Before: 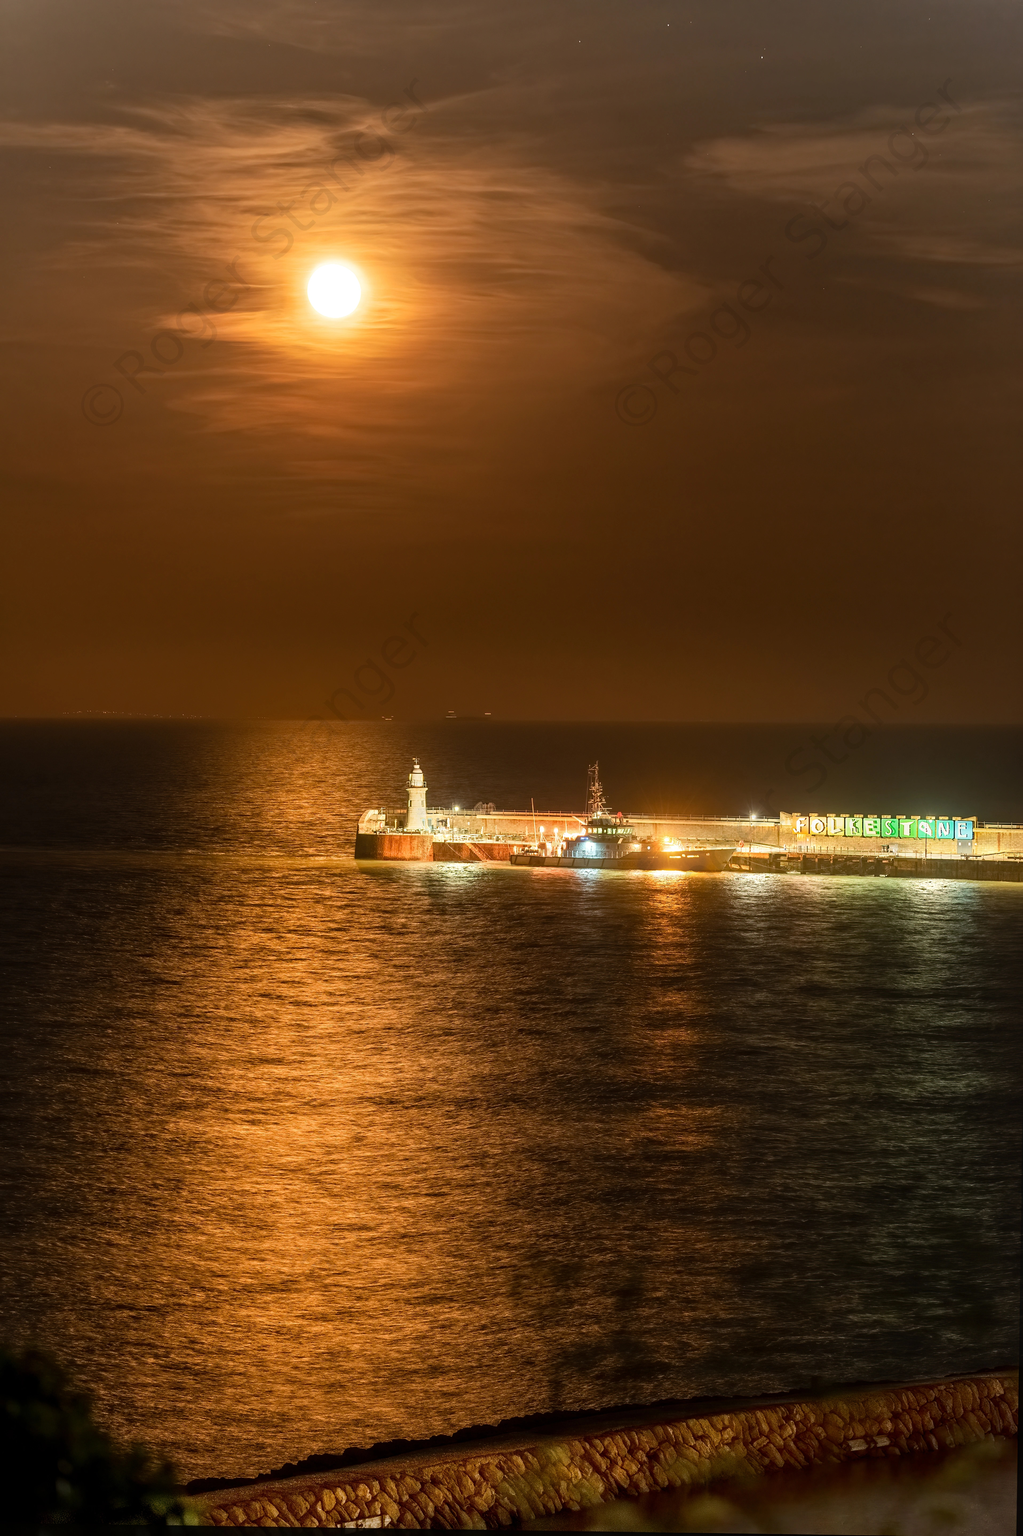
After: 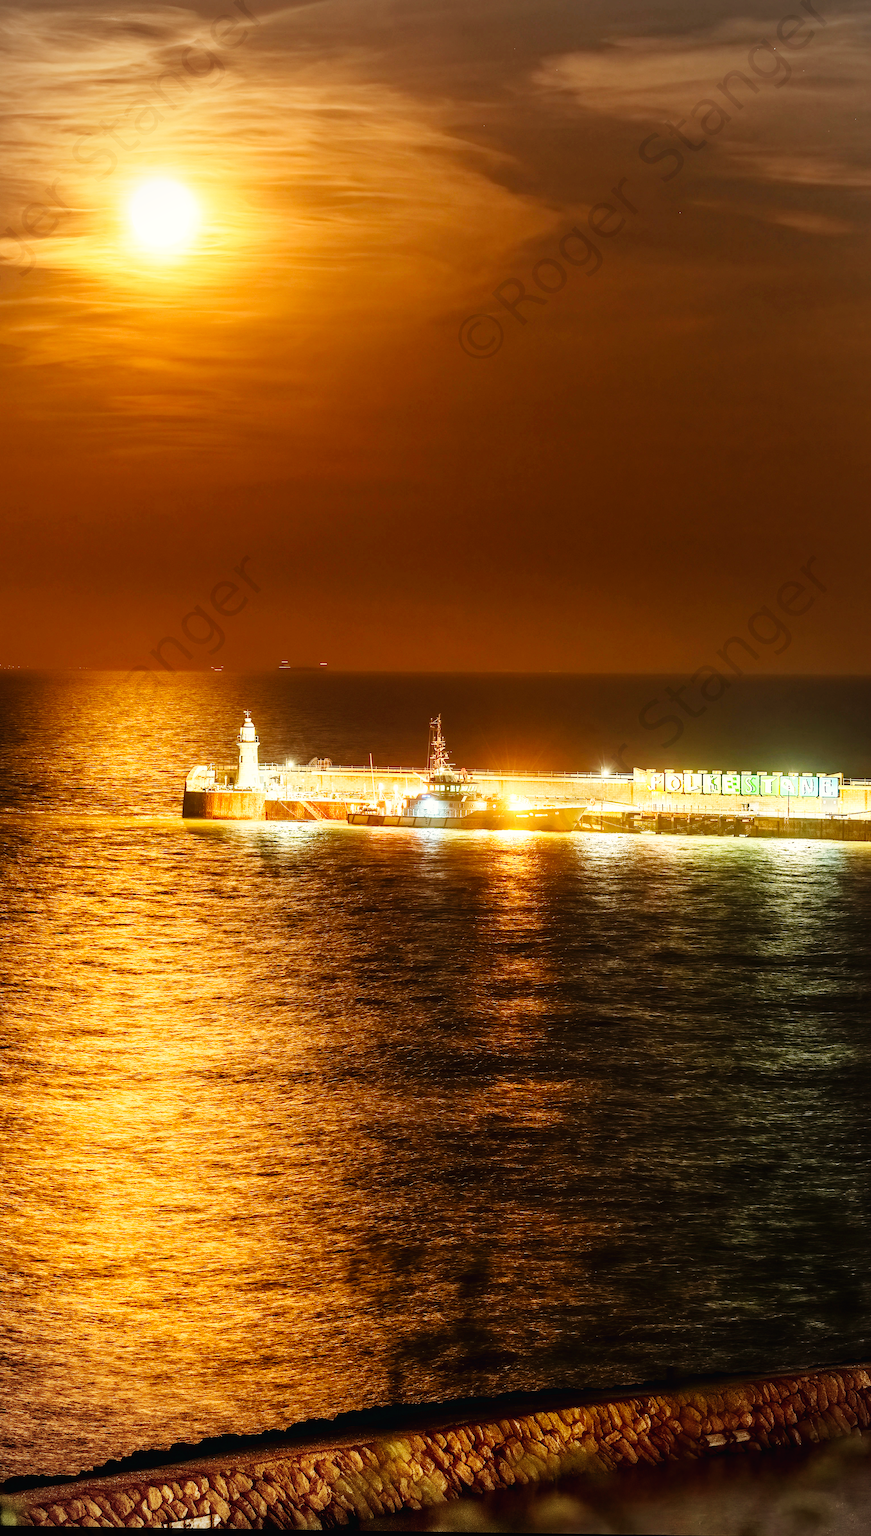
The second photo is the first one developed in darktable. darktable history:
crop and rotate: left 17.959%, top 5.771%, right 1.742%
vignetting: fall-off radius 63.6%
color correction: highlights b* 3
base curve: curves: ch0 [(0, 0.003) (0.001, 0.002) (0.006, 0.004) (0.02, 0.022) (0.048, 0.086) (0.094, 0.234) (0.162, 0.431) (0.258, 0.629) (0.385, 0.8) (0.548, 0.918) (0.751, 0.988) (1, 1)], preserve colors none
